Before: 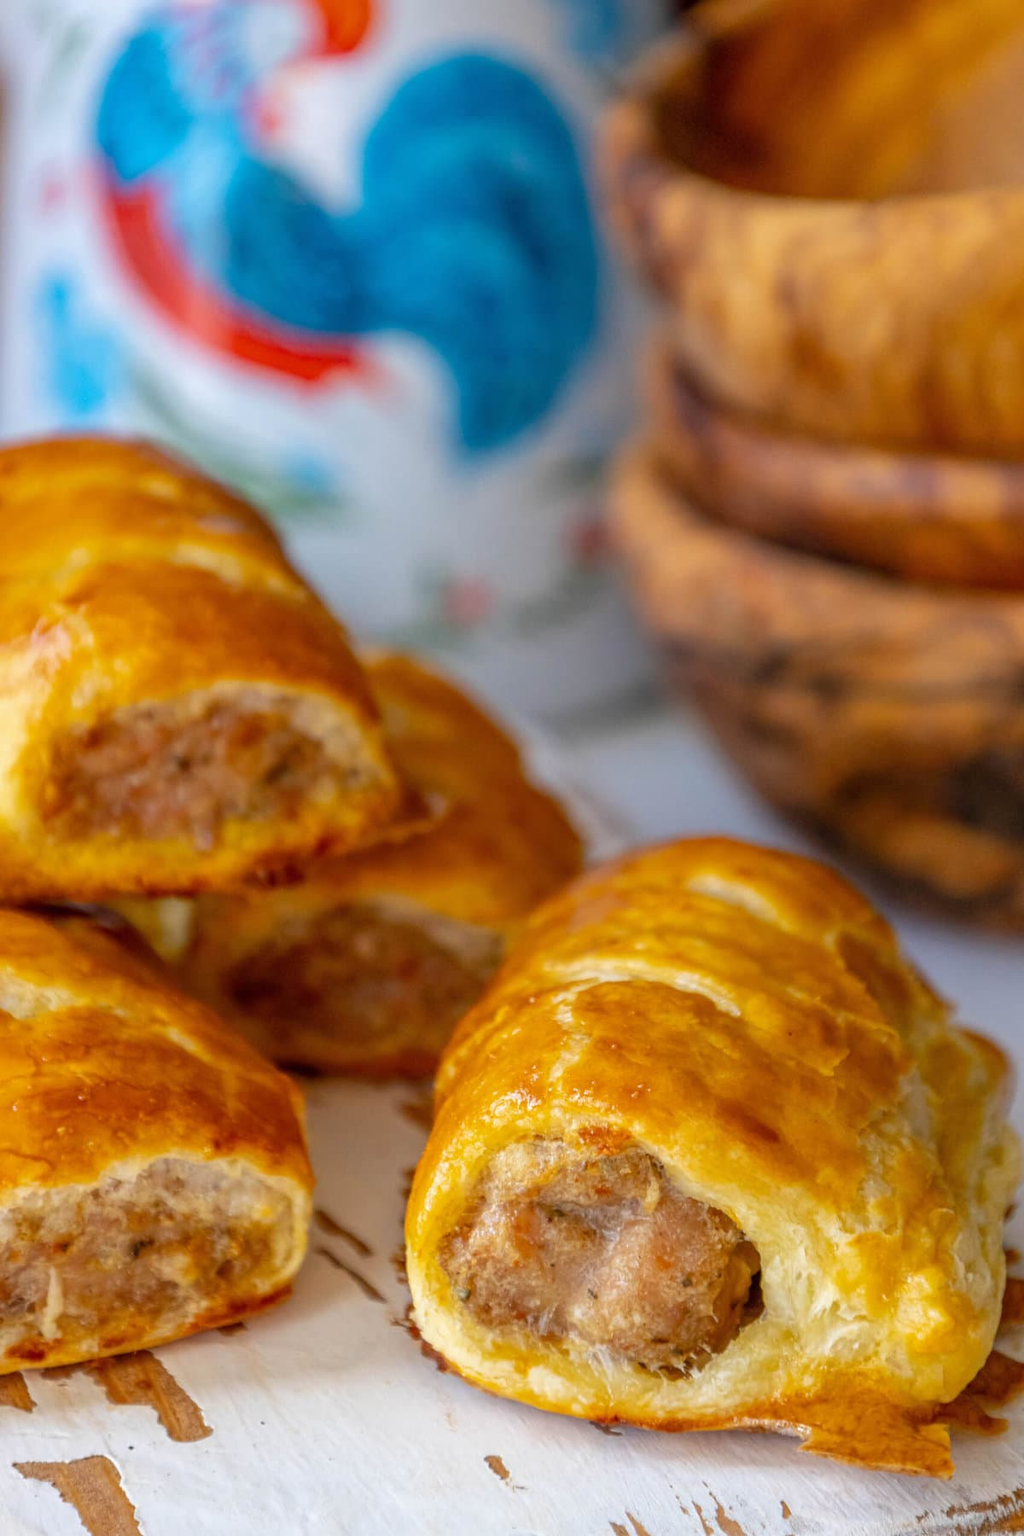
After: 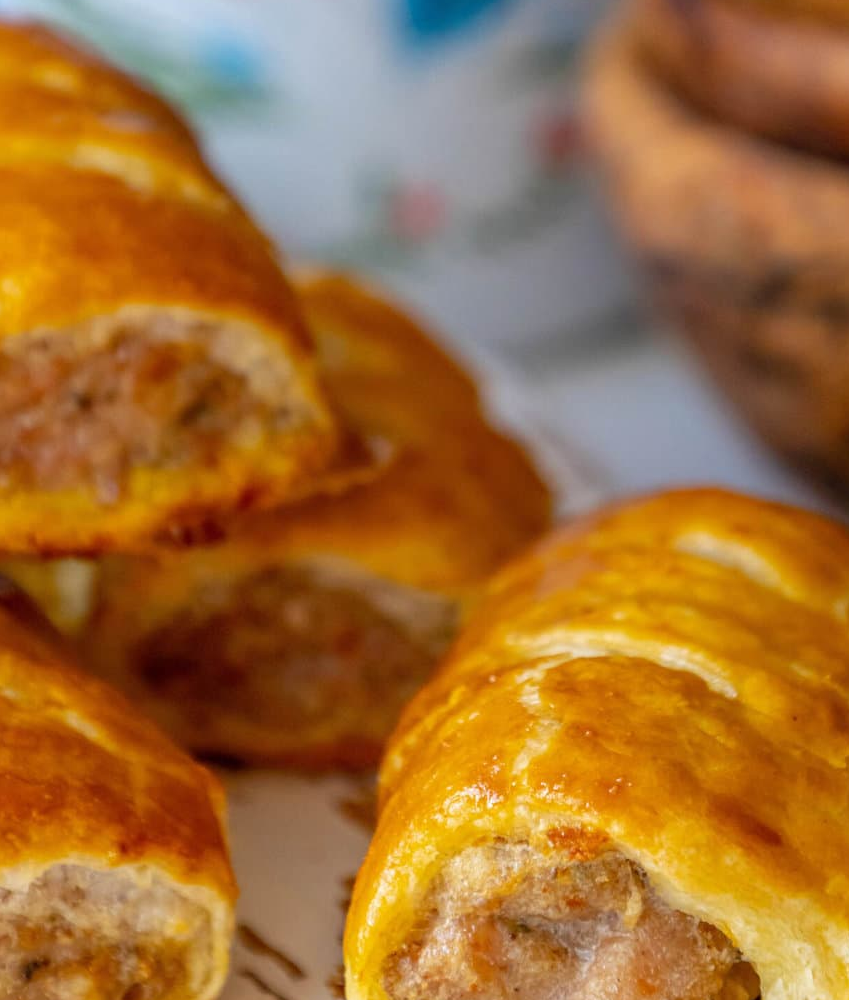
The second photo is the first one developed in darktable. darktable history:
crop: left 10.971%, top 27.443%, right 18.244%, bottom 16.953%
